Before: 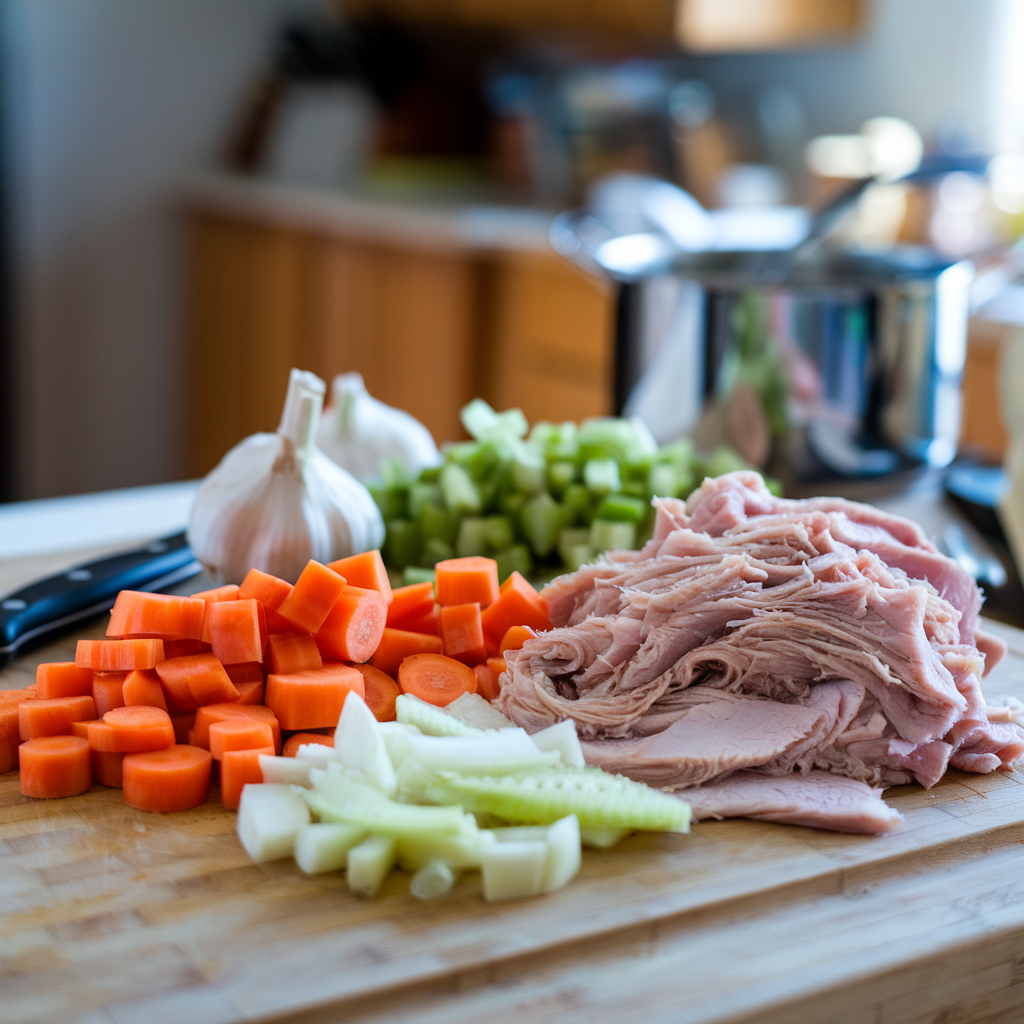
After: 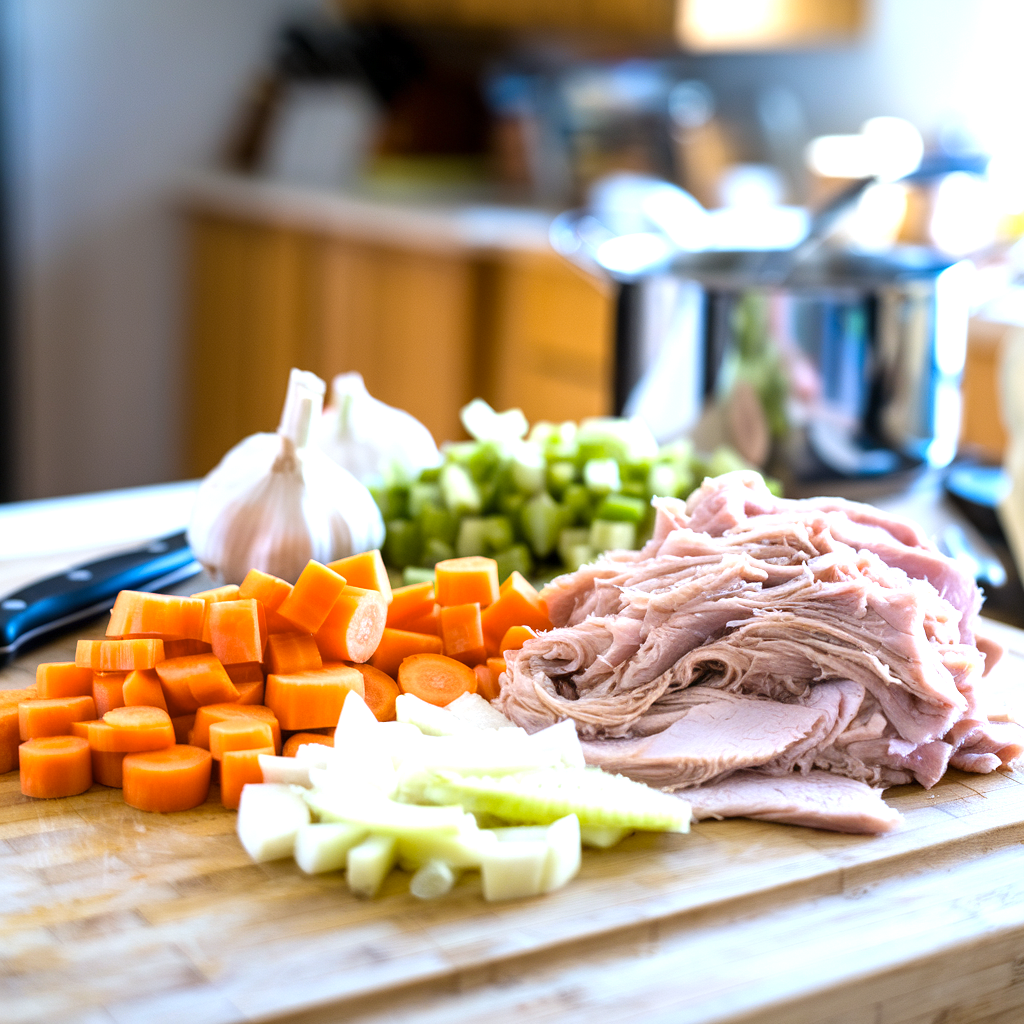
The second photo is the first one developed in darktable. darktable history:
white balance: red 1.009, blue 1.027
color contrast: green-magenta contrast 0.8, blue-yellow contrast 1.1, unbound 0
exposure: exposure 1 EV, compensate highlight preservation false
